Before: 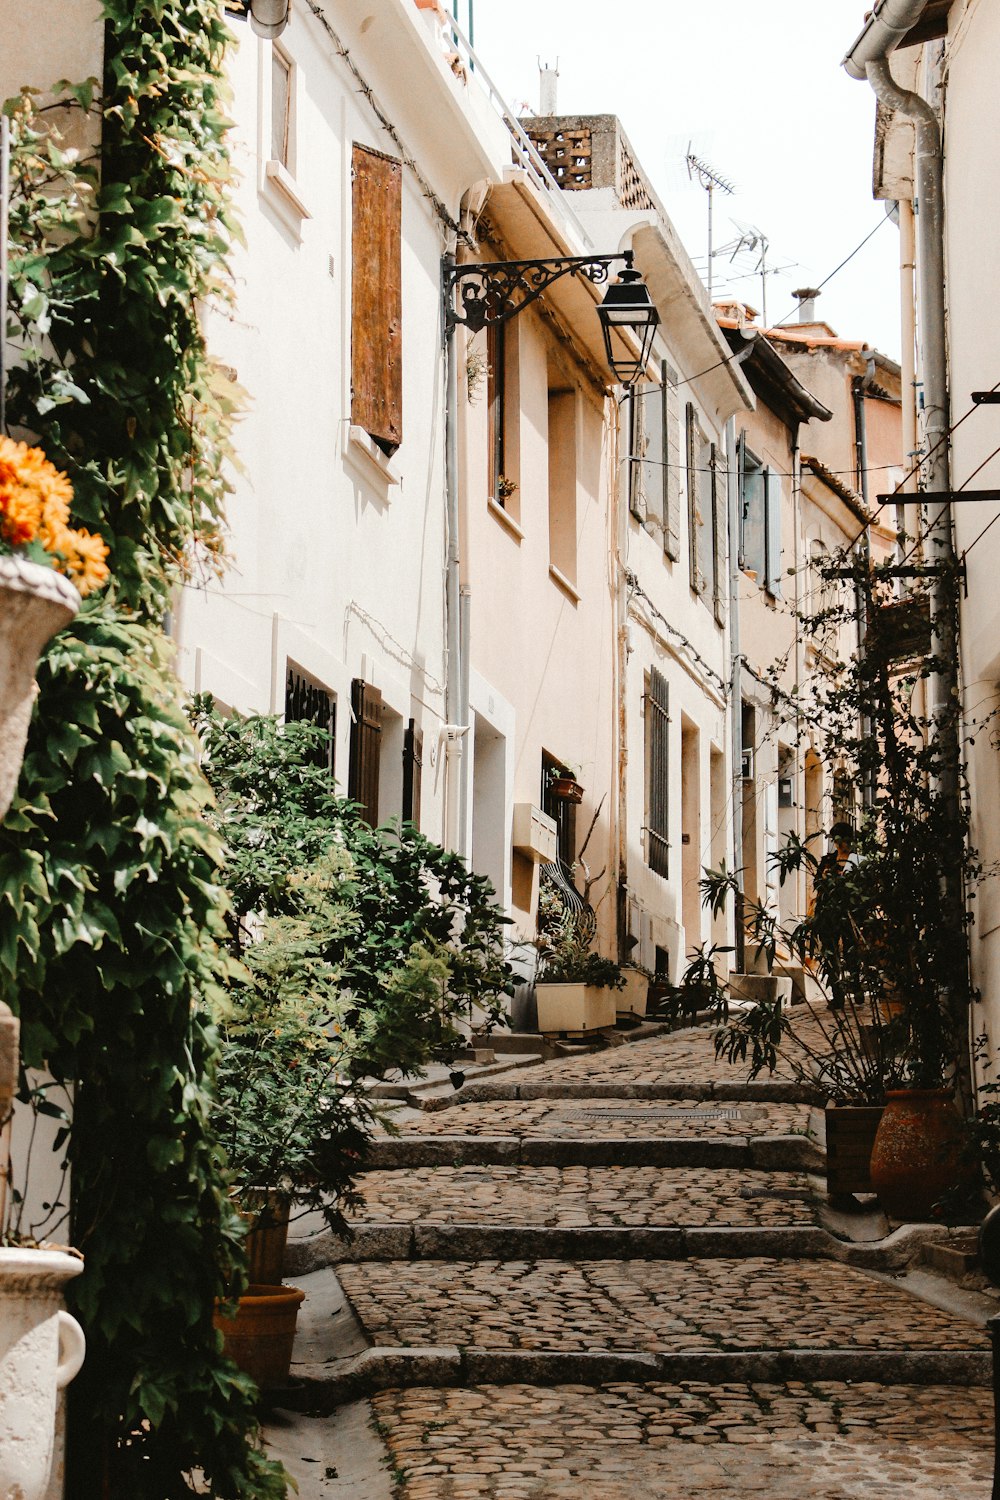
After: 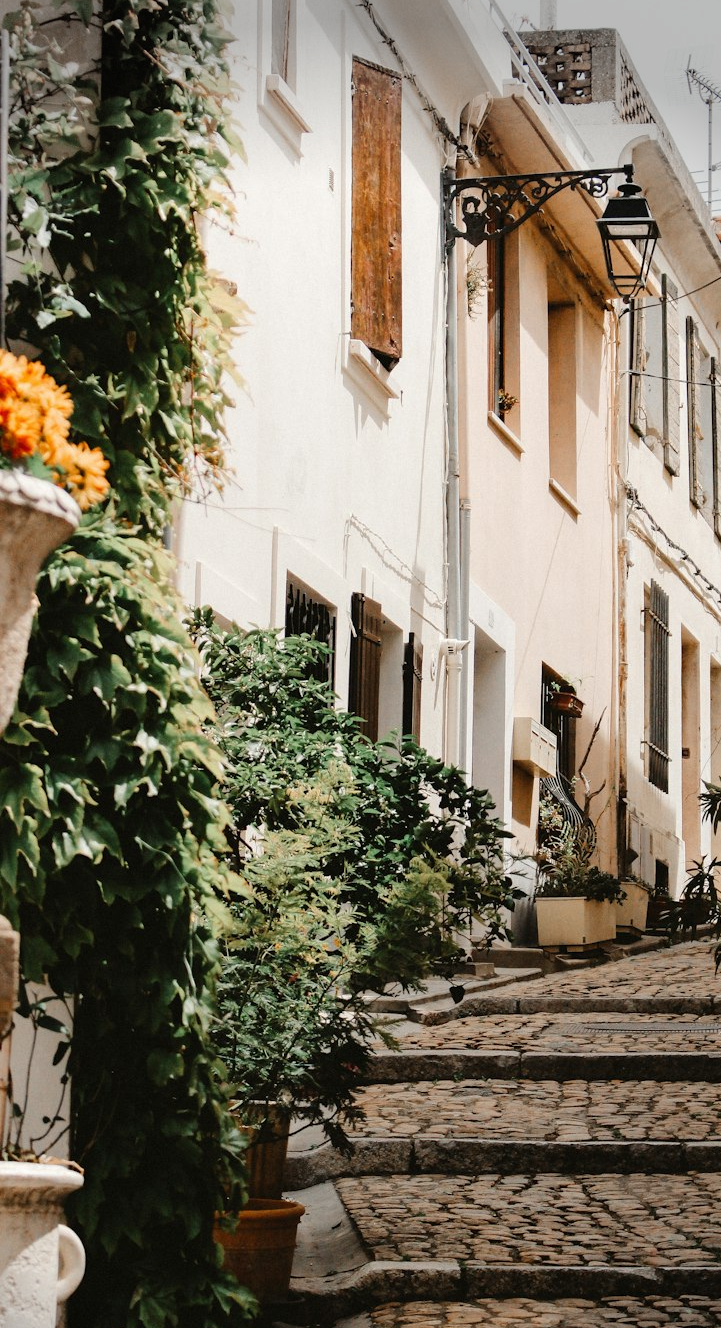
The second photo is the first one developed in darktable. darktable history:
crop: top 5.764%, right 27.838%, bottom 5.675%
vignetting: fall-off start 87.53%, fall-off radius 24.09%, center (-0.036, 0.148)
